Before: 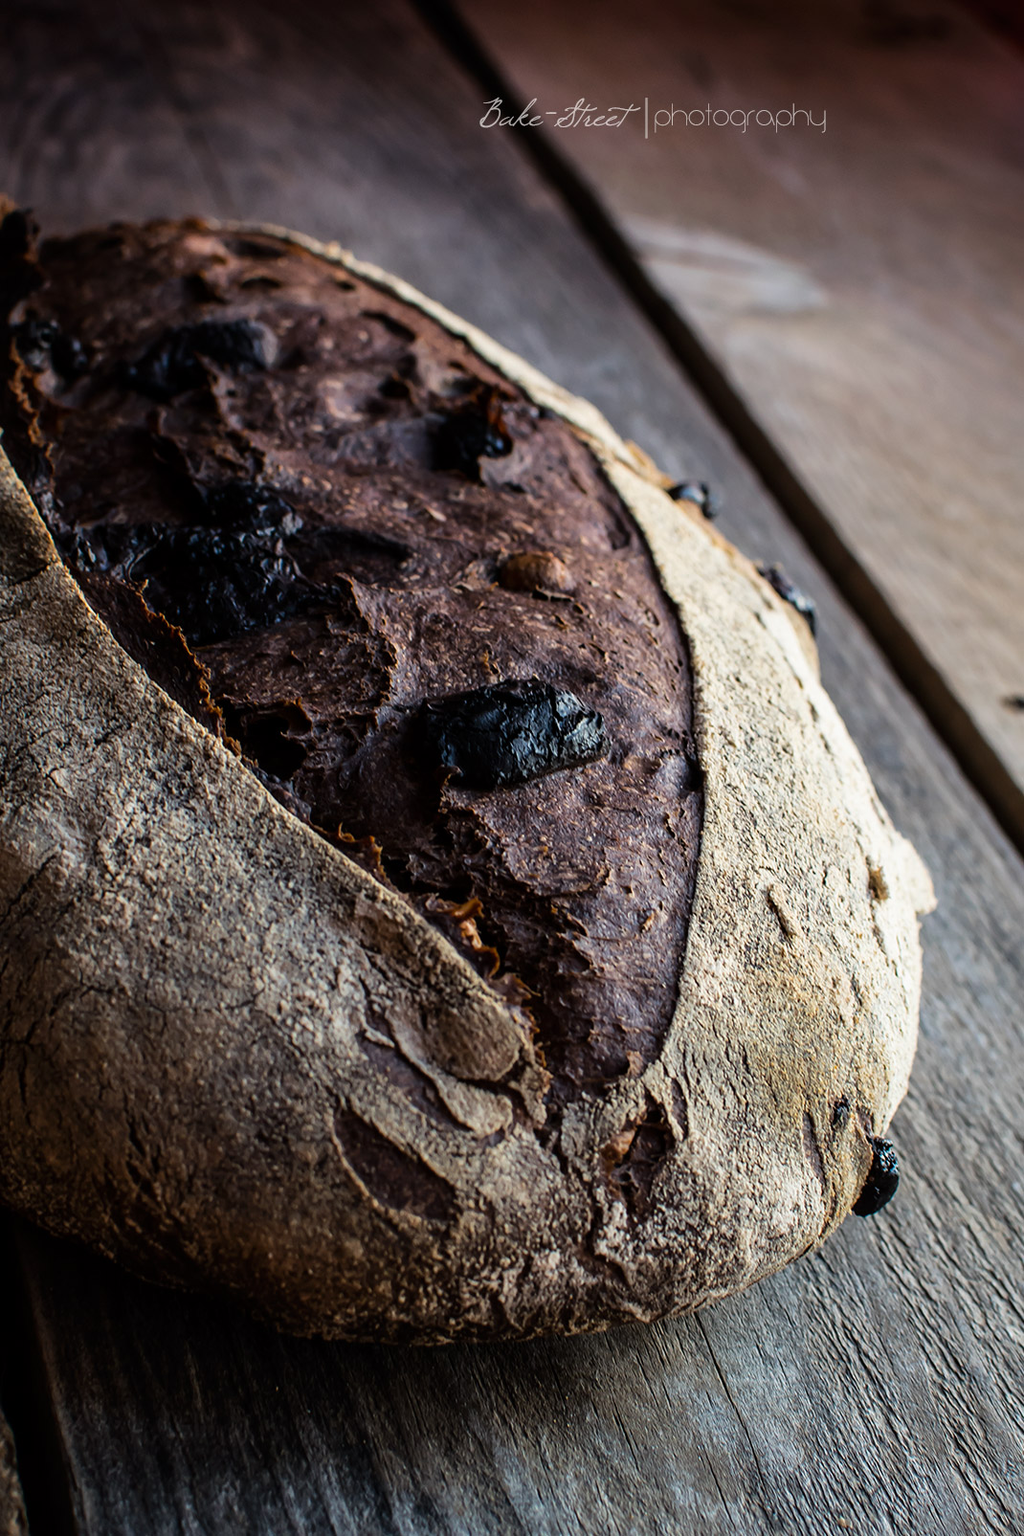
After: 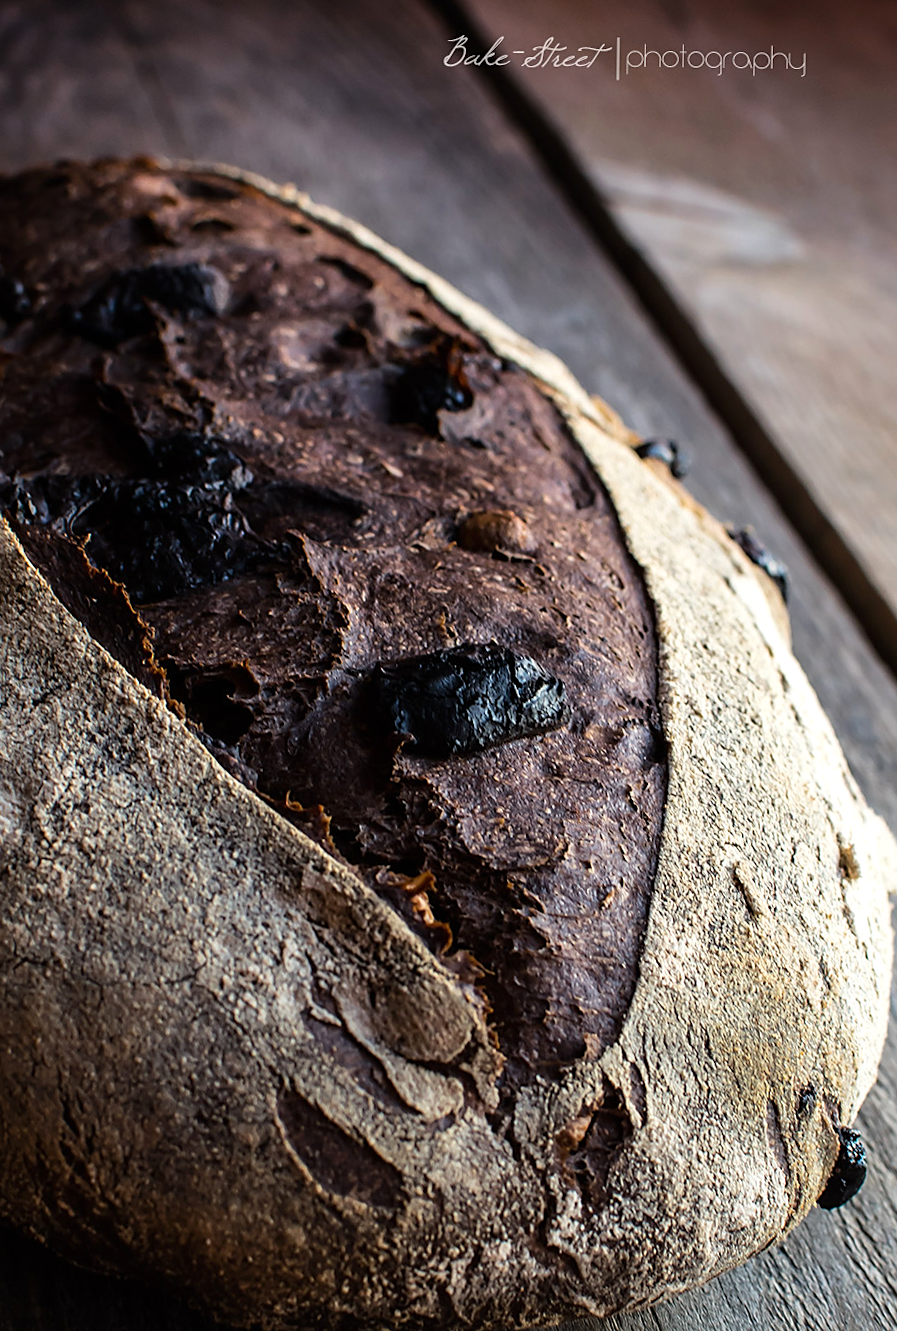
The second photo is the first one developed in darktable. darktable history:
crop and rotate: left 7.196%, top 4.574%, right 10.605%, bottom 13.178%
exposure: black level correction 0, exposure 0.2 EV, compensate exposure bias true, compensate highlight preservation false
sharpen: radius 1.864, amount 0.398, threshold 1.271
rotate and perspective: rotation 0.8°, automatic cropping off
